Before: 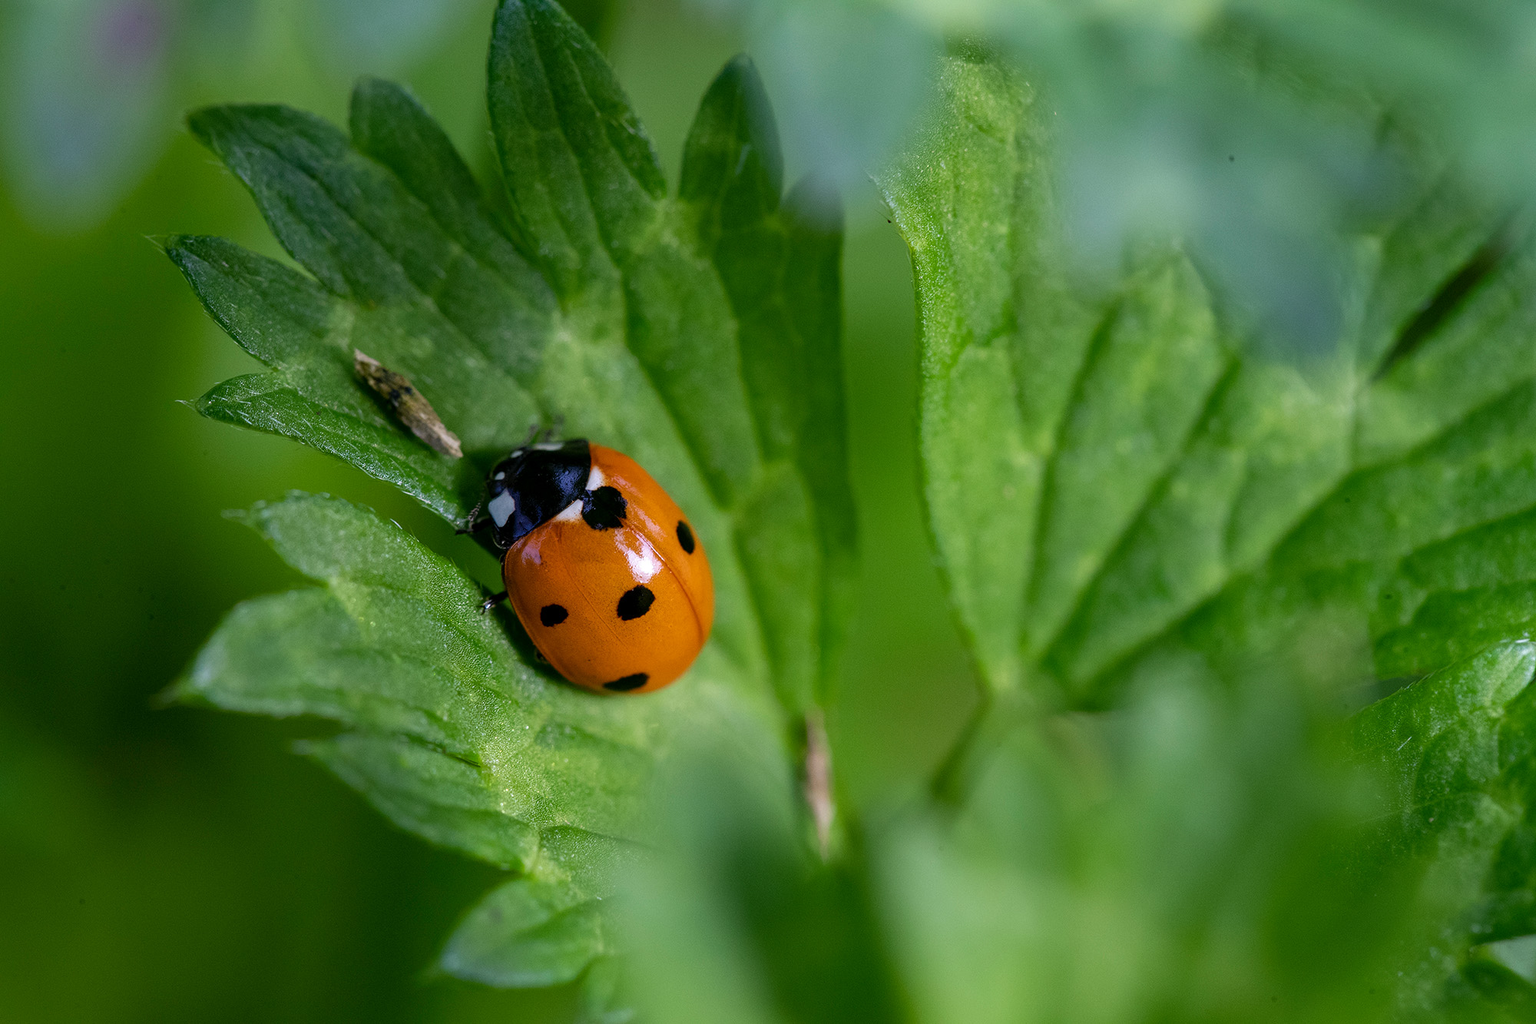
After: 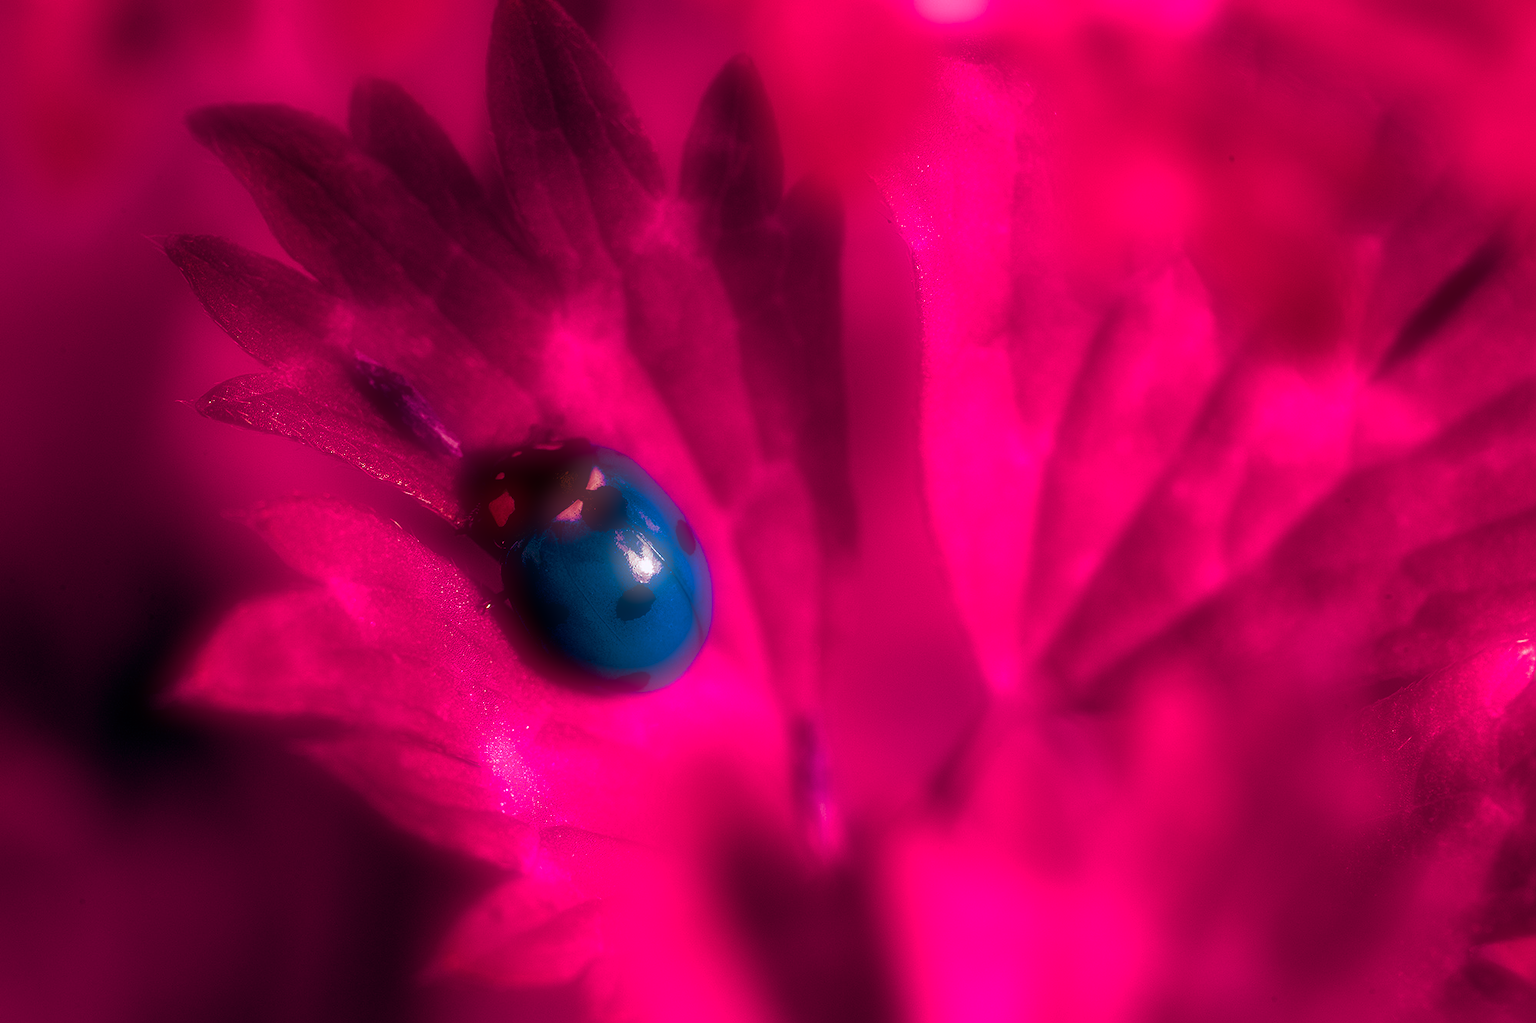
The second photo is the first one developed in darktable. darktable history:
sharpen: amount 0.2
color balance rgb: shadows lift › luminance -18.76%, shadows lift › chroma 35.44%, power › luminance -3.76%, power › hue 142.17°, highlights gain › chroma 7.5%, highlights gain › hue 184.75°, global offset › luminance -0.52%, global offset › chroma 0.91%, global offset › hue 173.36°, shadows fall-off 300%, white fulcrum 2 EV, highlights fall-off 300%, linear chroma grading › shadows 17.19%, linear chroma grading › highlights 61.12%, linear chroma grading › global chroma 50%, hue shift -150.52°, perceptual brilliance grading › global brilliance 12%, mask middle-gray fulcrum 100%, contrast gray fulcrum 38.43%, contrast 35.15%, saturation formula JzAzBz (2021)
soften: on, module defaults
